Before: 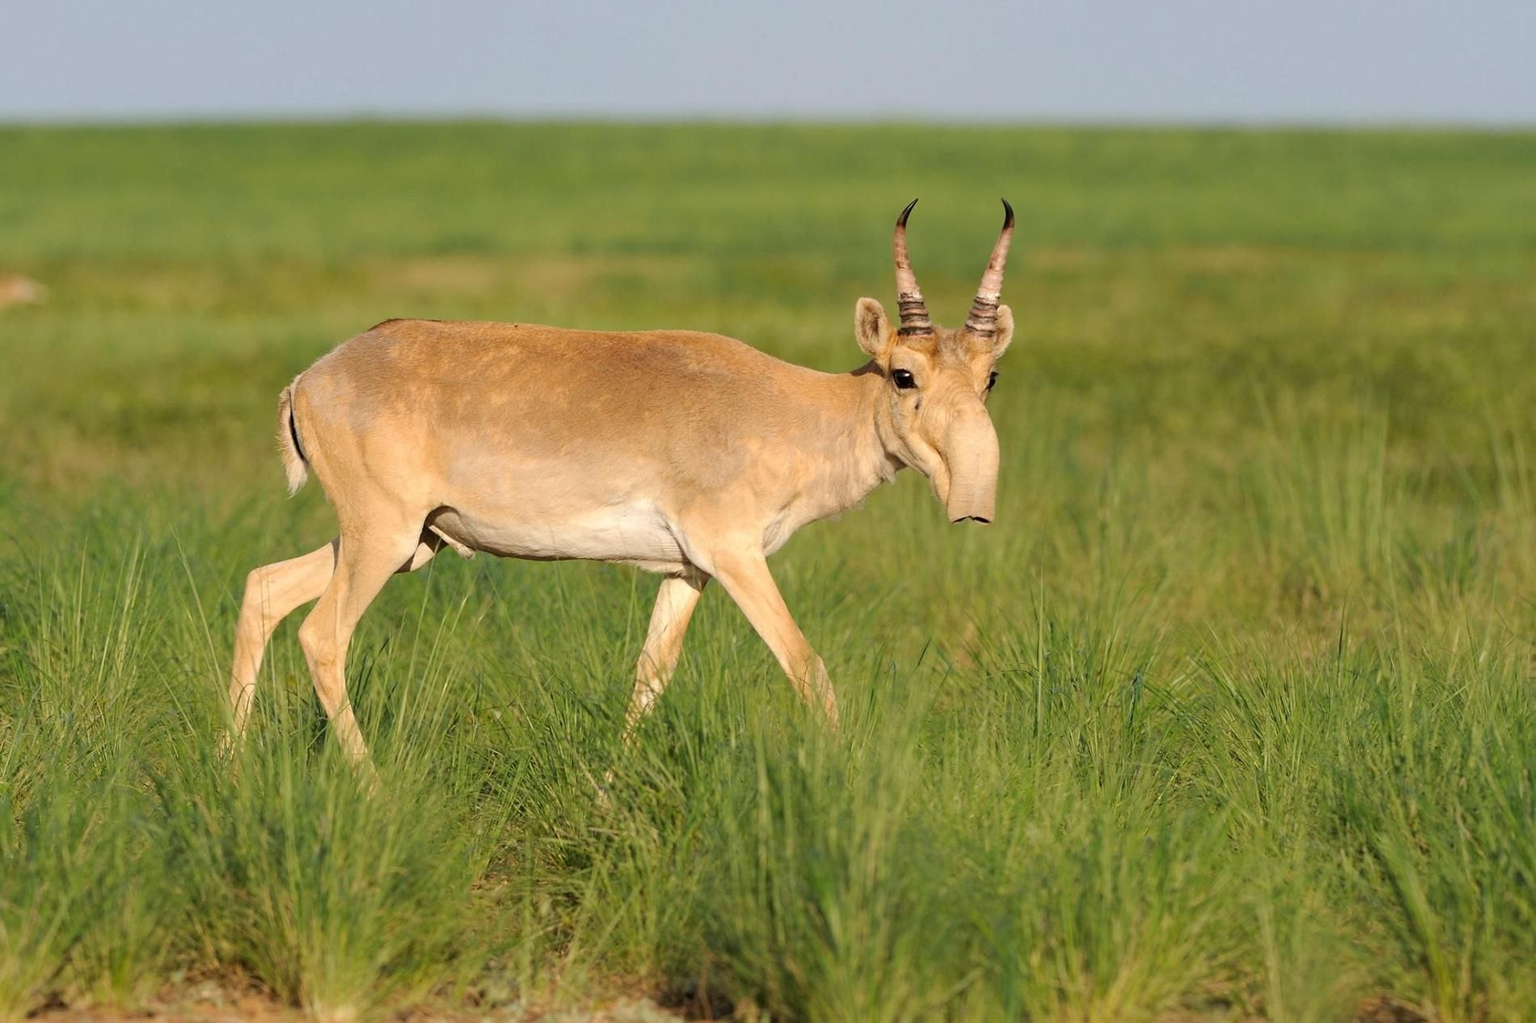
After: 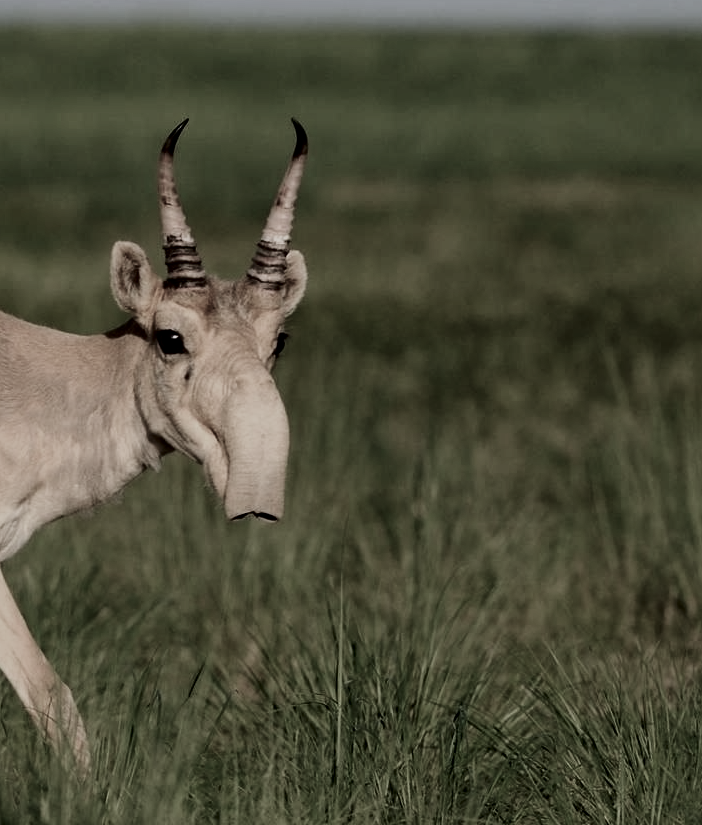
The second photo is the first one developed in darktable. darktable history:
crop and rotate: left 49.907%, top 10.109%, right 13.126%, bottom 24.651%
filmic rgb: black relative exposure -5.13 EV, white relative exposure 3.97 EV, hardness 2.87, contrast 1.399, highlights saturation mix -29.88%, color science v4 (2020), iterations of high-quality reconstruction 0
tone equalizer: edges refinement/feathering 500, mask exposure compensation -1.57 EV, preserve details no
levels: black 0.04%
local contrast: mode bilateral grid, contrast 20, coarseness 50, detail 120%, midtone range 0.2
contrast brightness saturation: brightness -0.519
